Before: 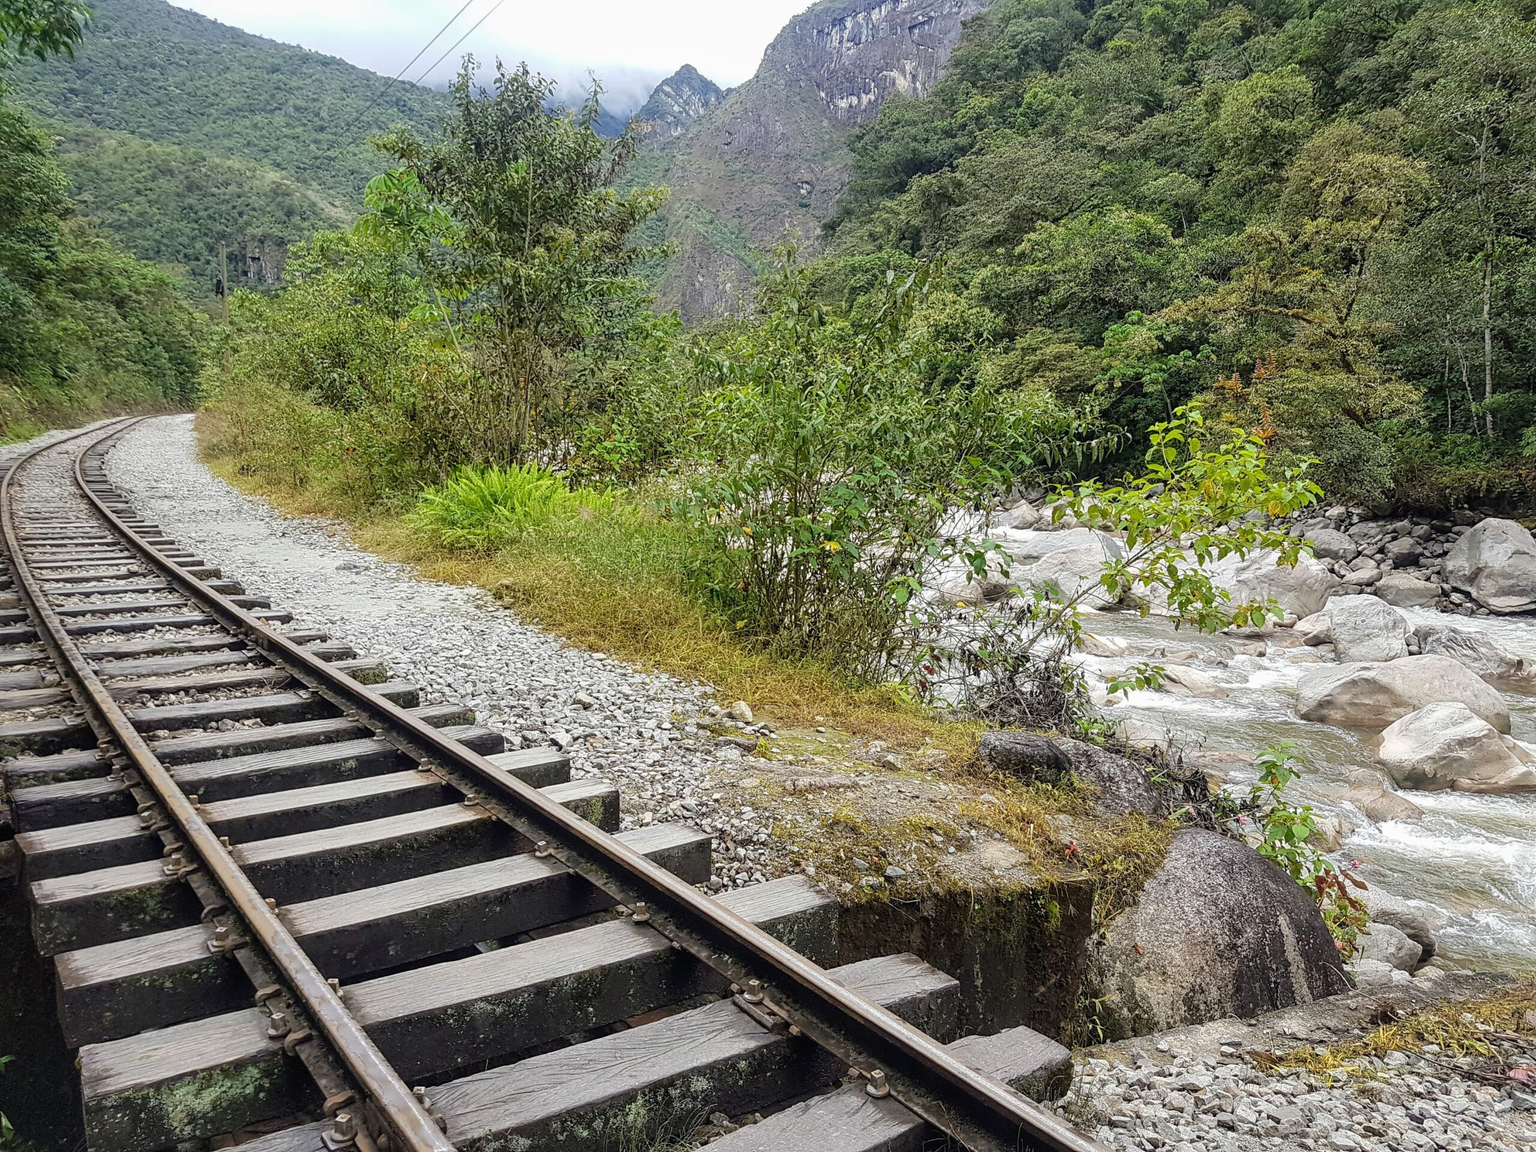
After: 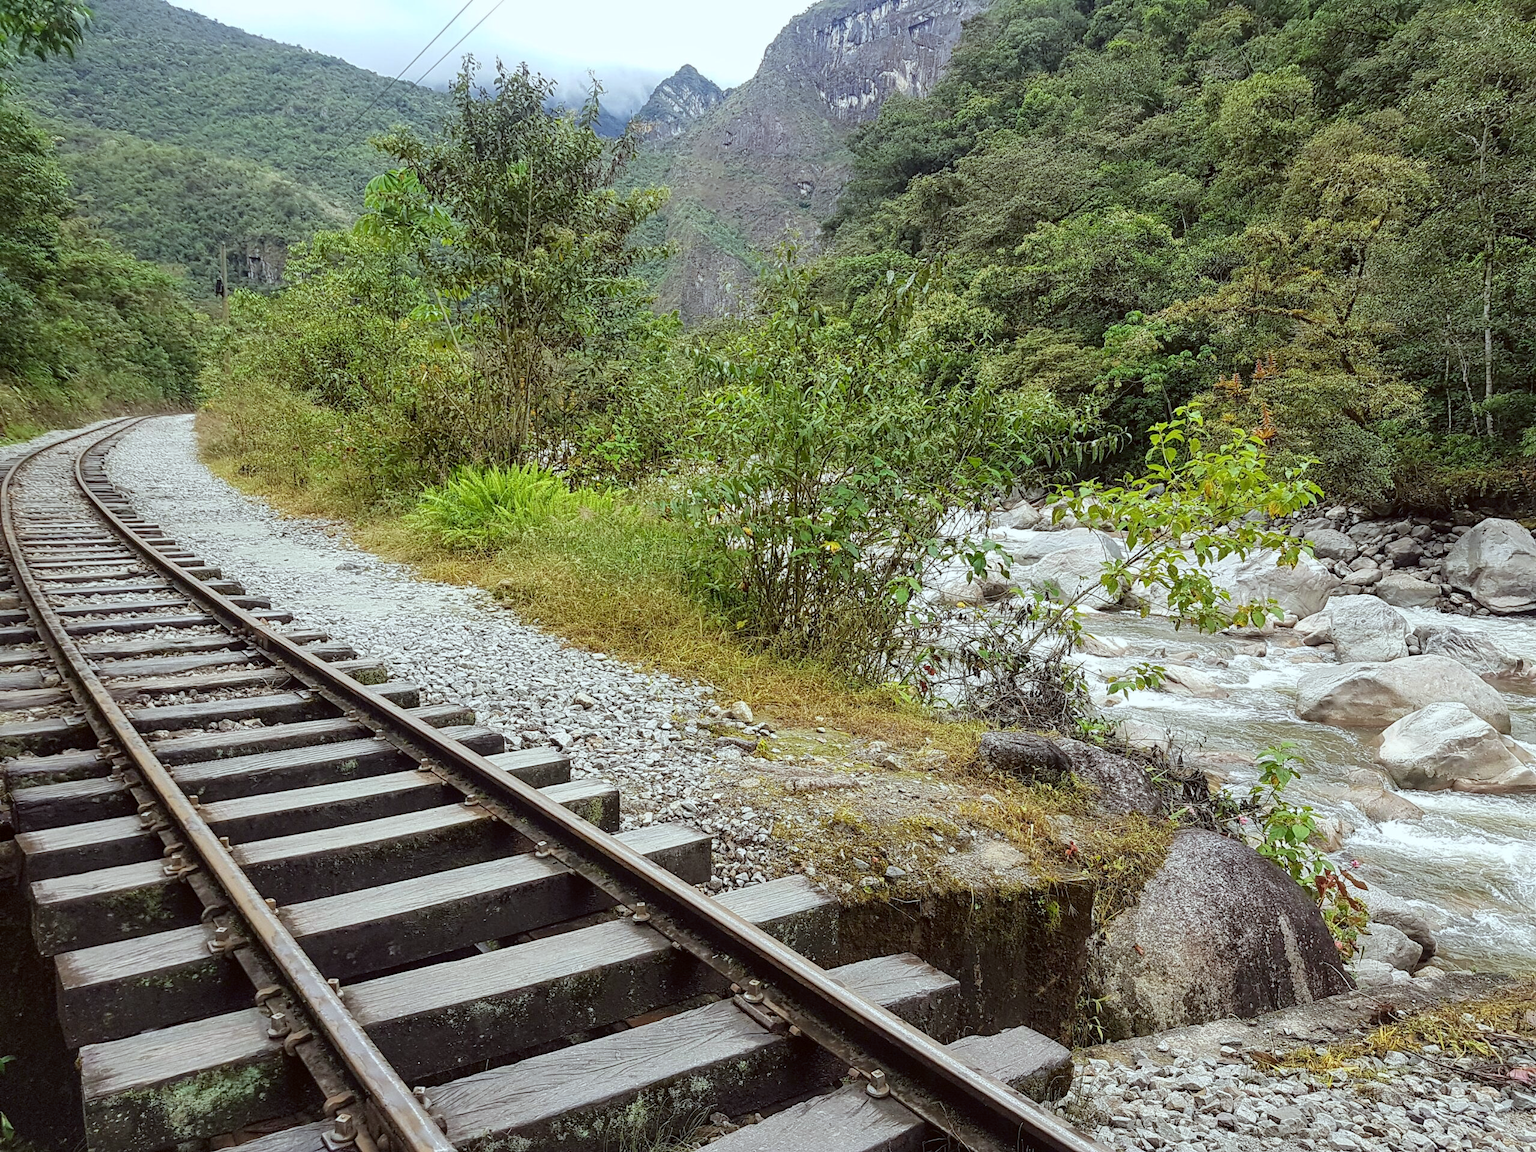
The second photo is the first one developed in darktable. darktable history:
color correction: highlights a* -4.98, highlights b* -3.76, shadows a* 3.83, shadows b* 4.08
